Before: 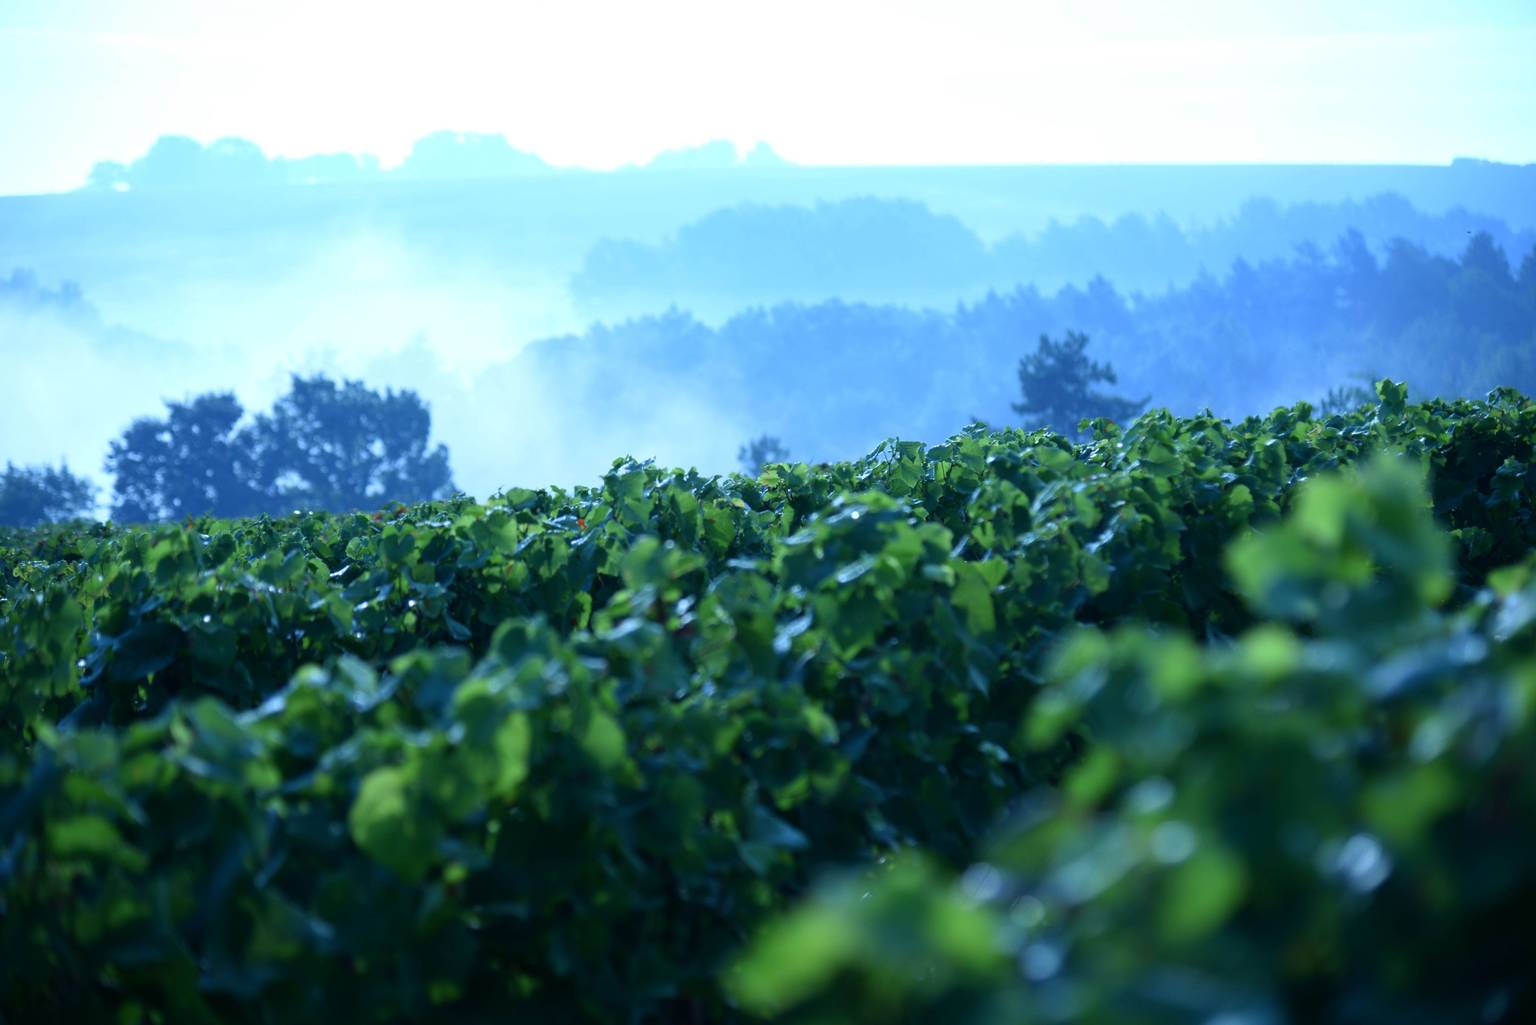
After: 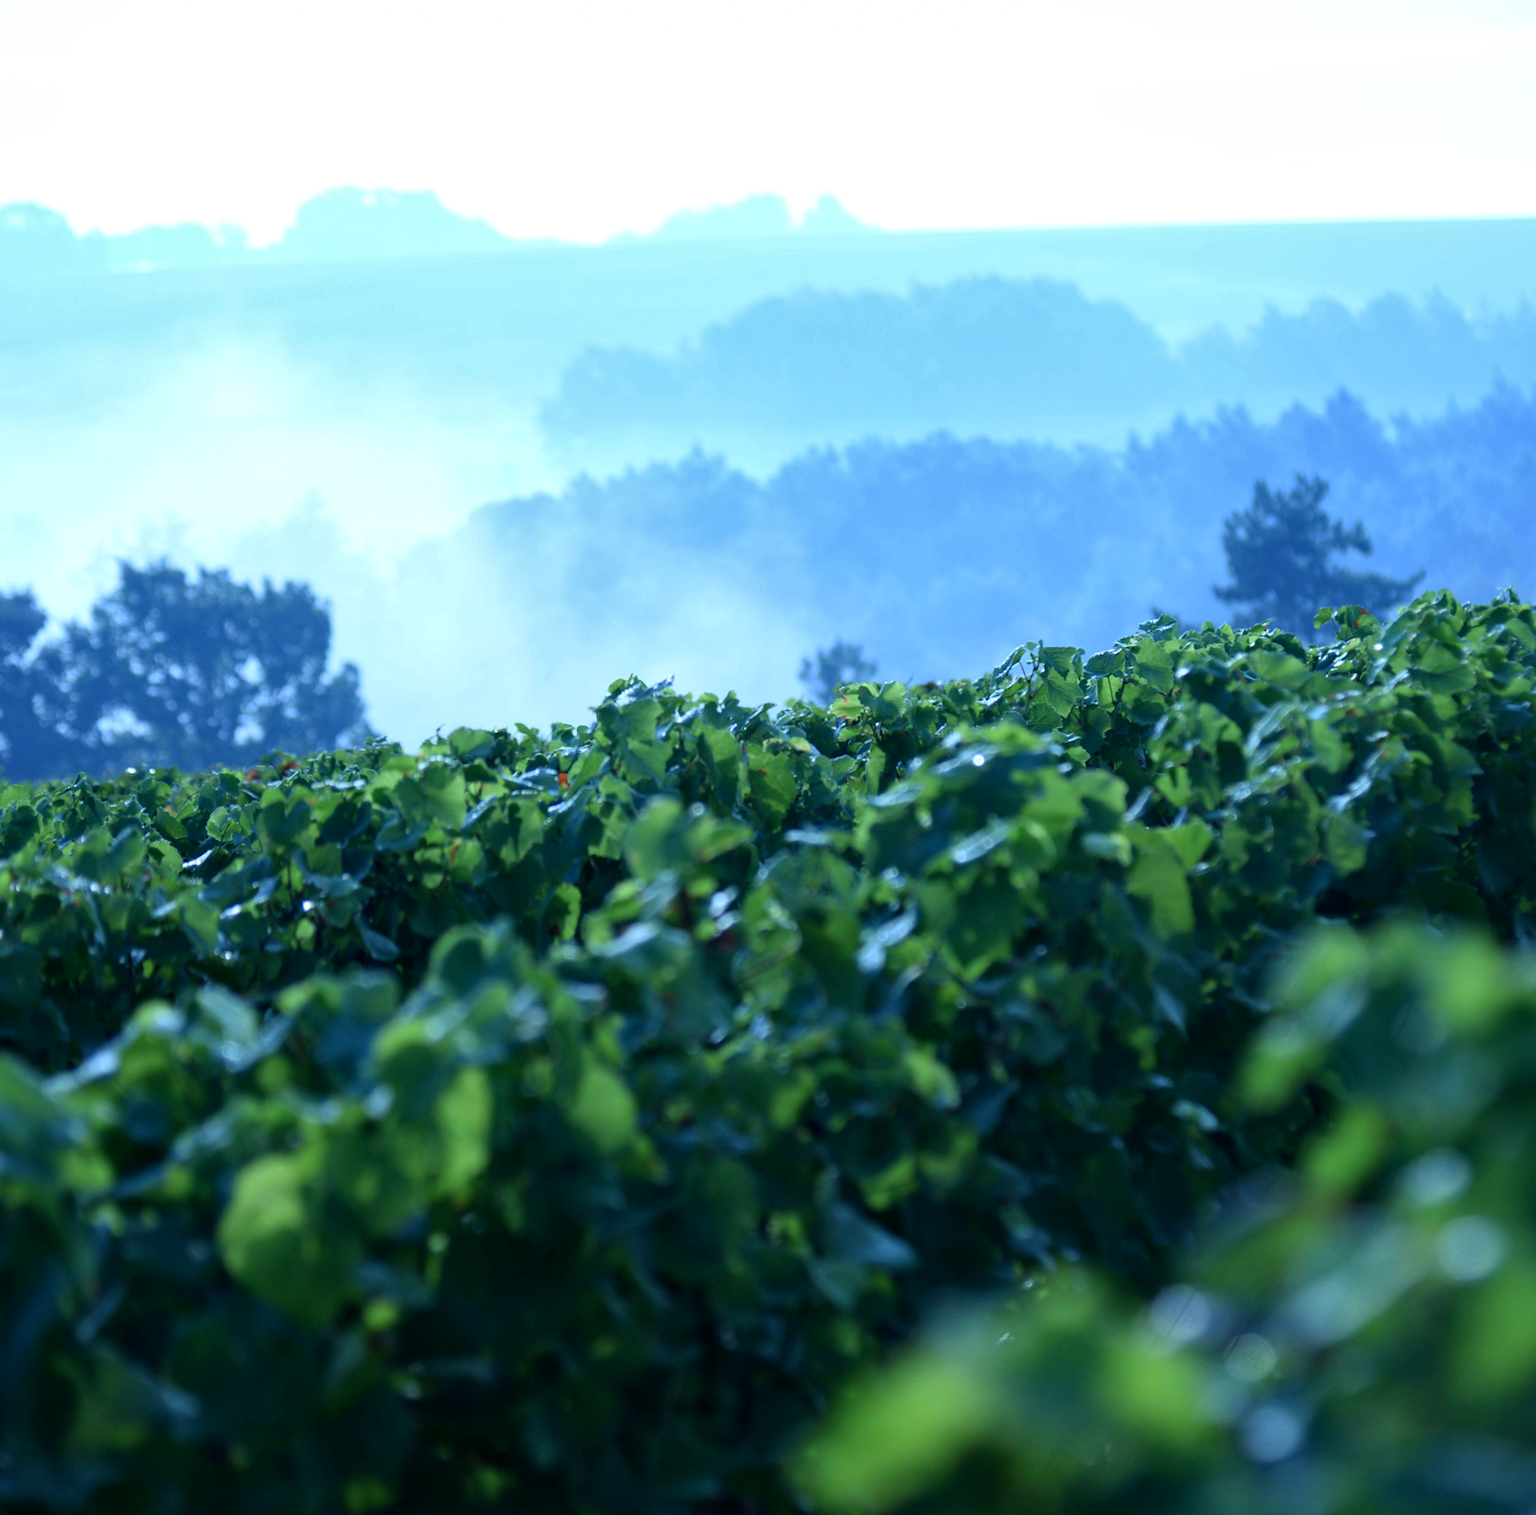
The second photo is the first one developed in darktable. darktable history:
haze removal: strength 0.02, distance 0.25, compatibility mode true, adaptive false
local contrast: mode bilateral grid, contrast 20, coarseness 50, detail 120%, midtone range 0.2
rotate and perspective: rotation -1°, crop left 0.011, crop right 0.989, crop top 0.025, crop bottom 0.975
crop and rotate: left 13.342%, right 19.991%
